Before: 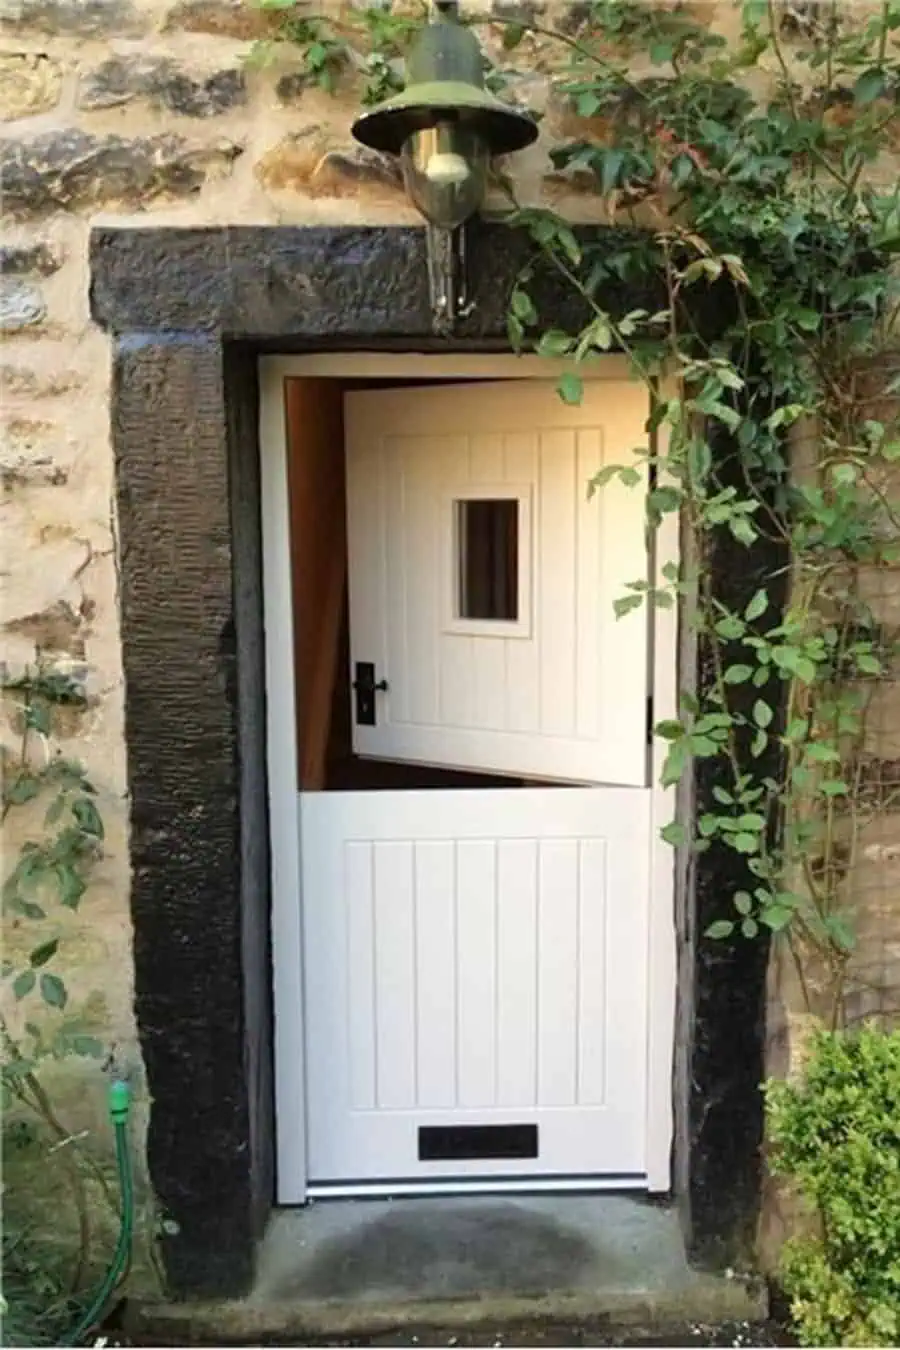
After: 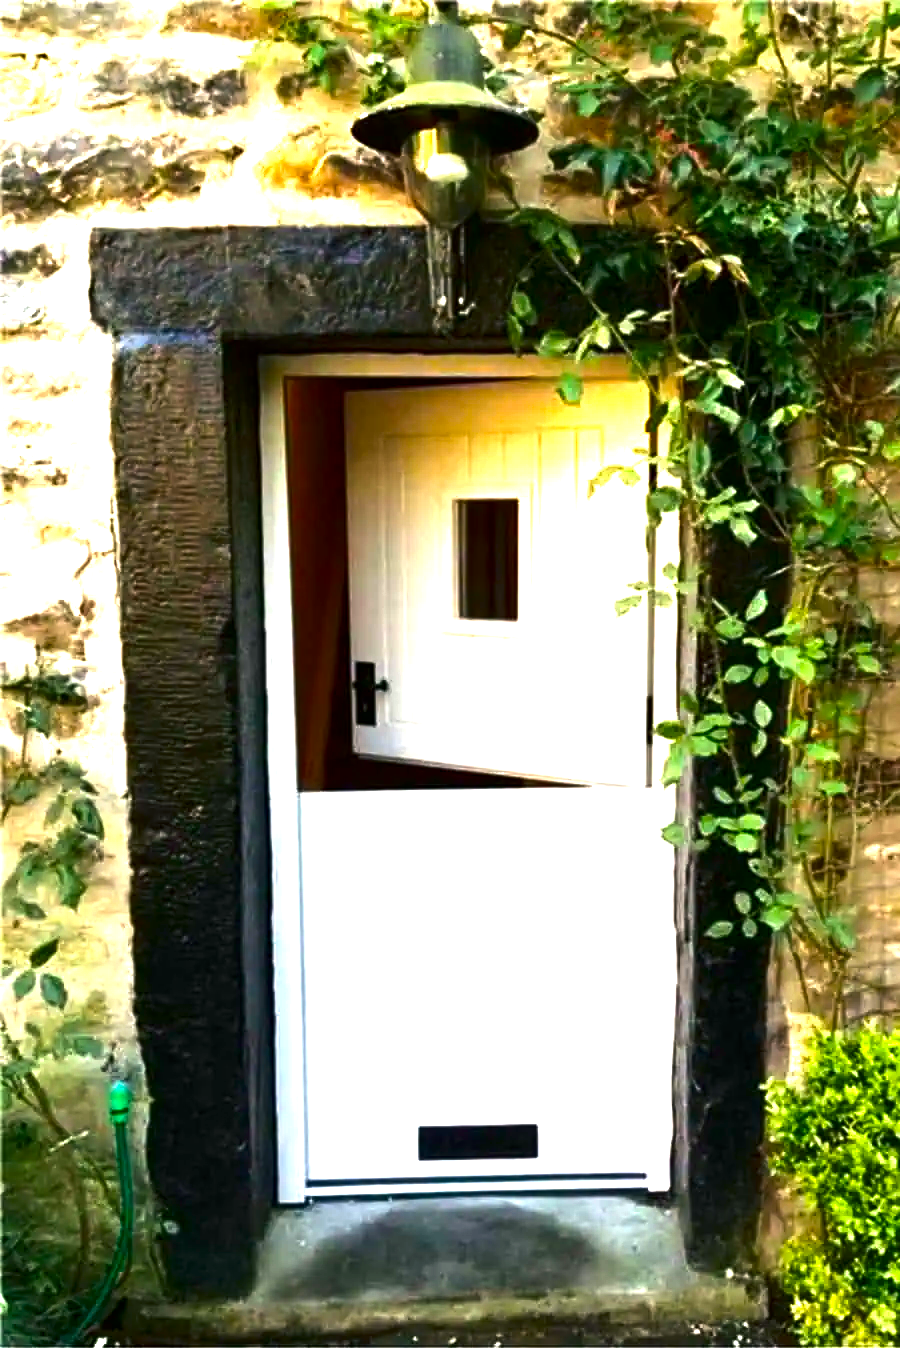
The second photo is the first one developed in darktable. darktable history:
color balance rgb: shadows lift › chroma 2.029%, shadows lift › hue 182.98°, highlights gain › luminance 17.815%, perceptual saturation grading › global saturation 30.135%, perceptual brilliance grading › global brilliance 21.765%, perceptual brilliance grading › shadows -34.817%, global vibrance 20%
contrast brightness saturation: brightness -0.205, saturation 0.083
exposure: black level correction 0.001, exposure 0.5 EV, compensate exposure bias true, compensate highlight preservation false
